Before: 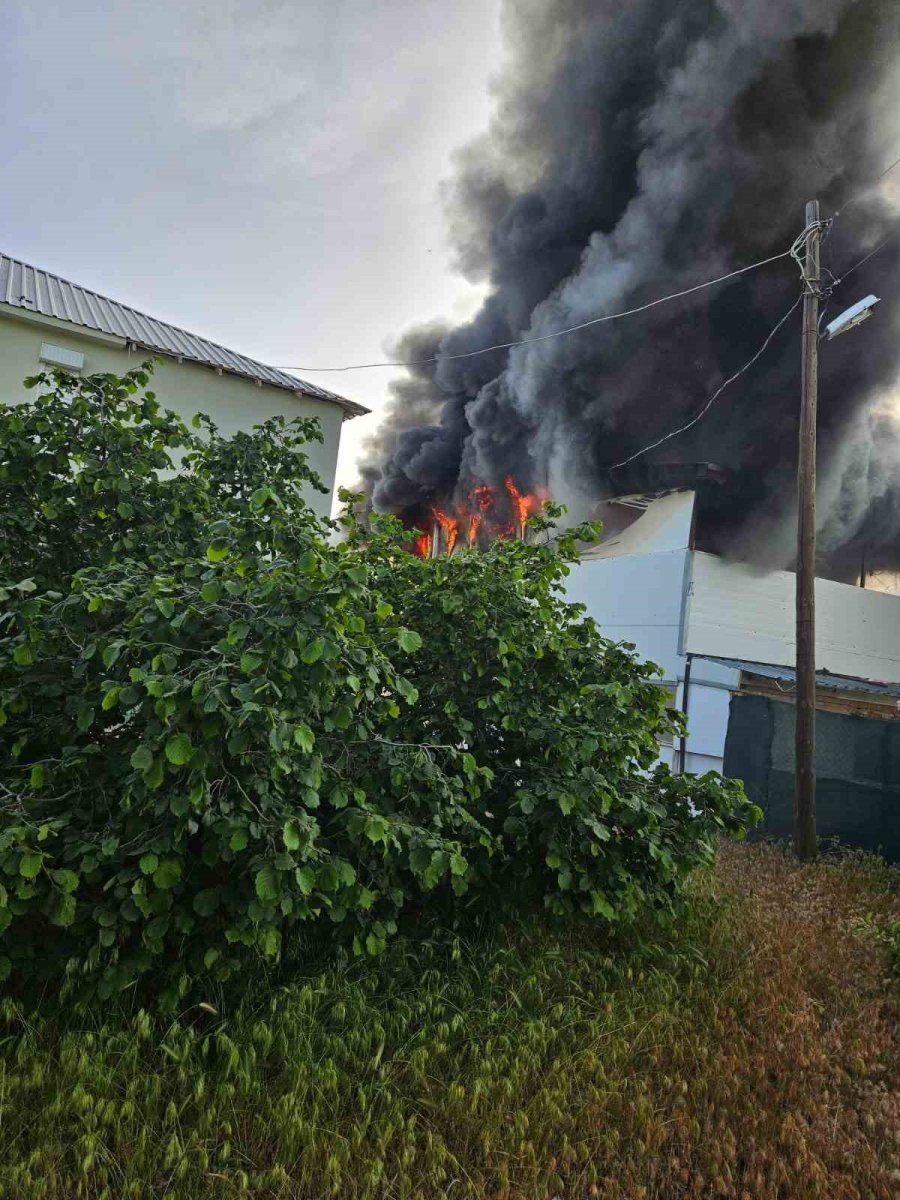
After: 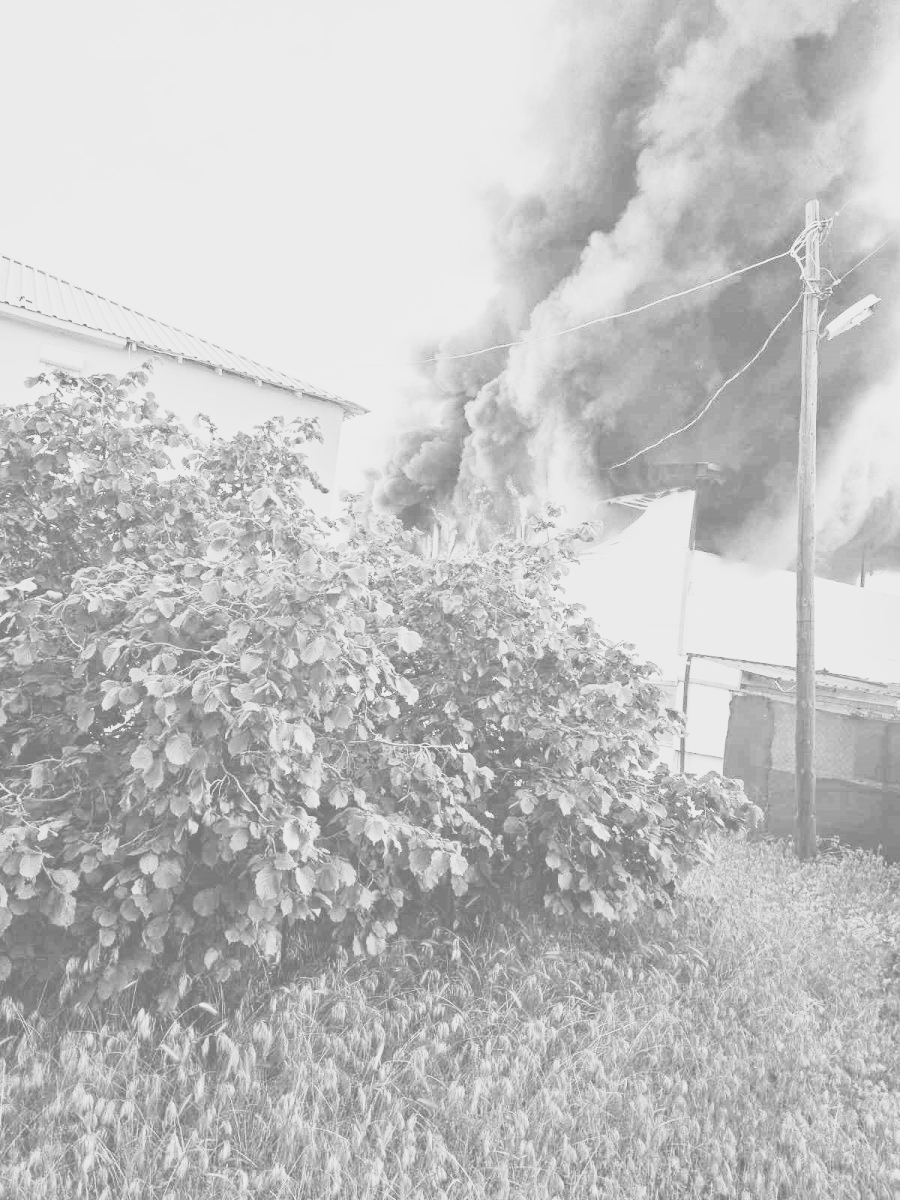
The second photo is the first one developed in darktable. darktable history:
base curve: curves: ch0 [(0, 0) (0.007, 0.004) (0.027, 0.03) (0.046, 0.07) (0.207, 0.54) (0.442, 0.872) (0.673, 0.972) (1, 1)], preserve colors none
contrast brightness saturation: contrast -0.32, brightness 0.75, saturation -0.78
exposure: exposure 1 EV, compensate highlight preservation false
monochrome: on, module defaults
